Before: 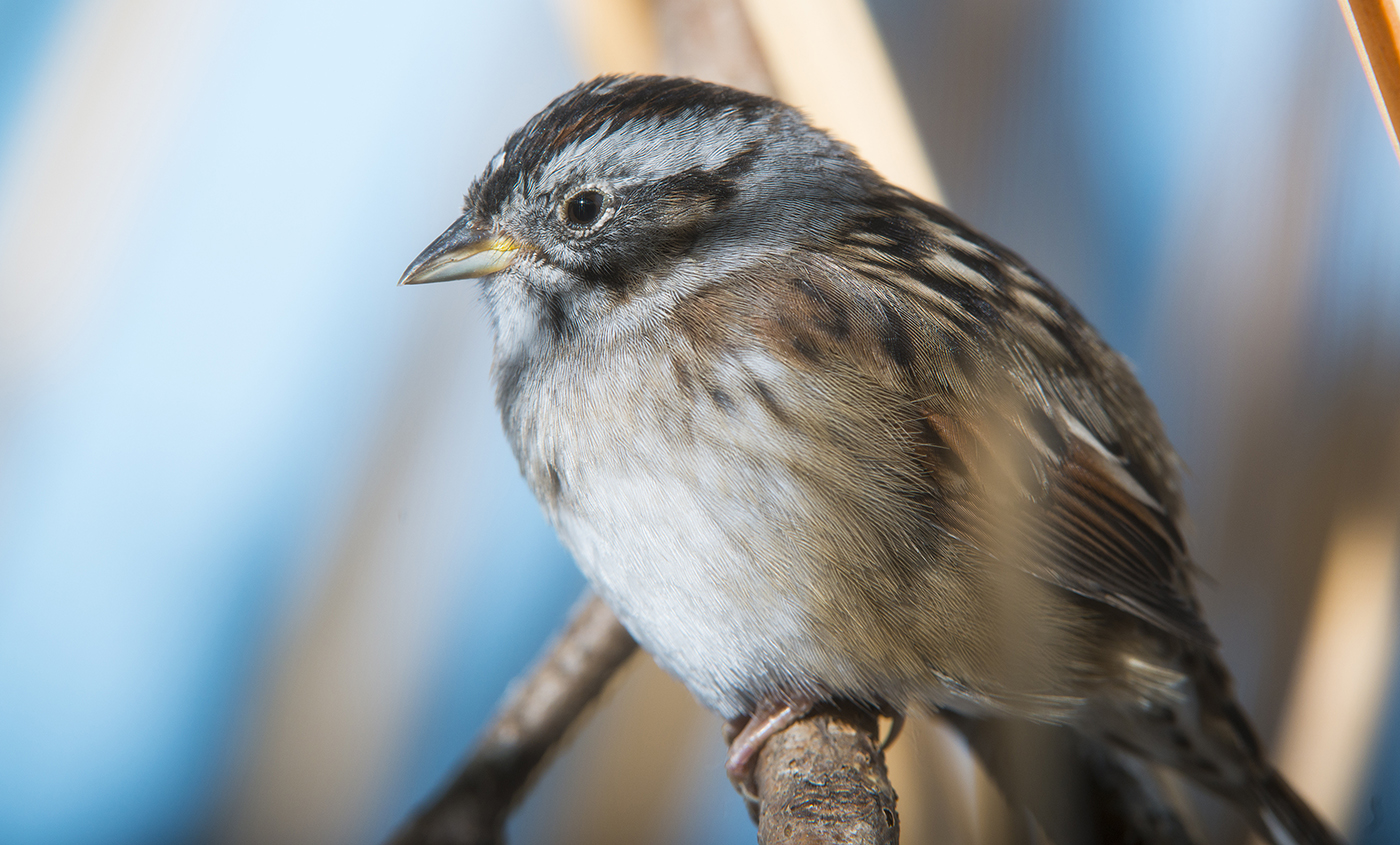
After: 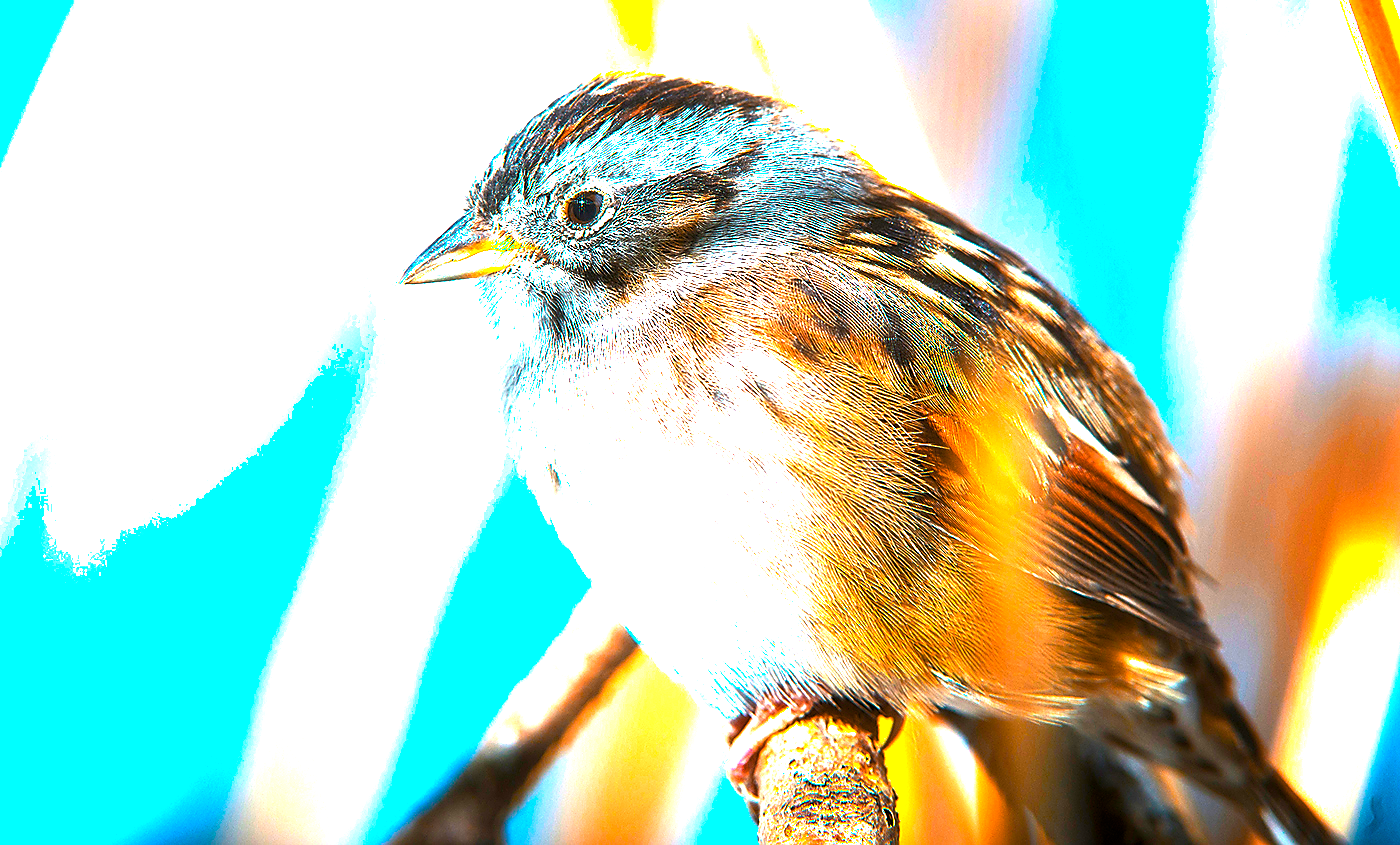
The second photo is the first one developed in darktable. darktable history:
exposure: exposure 0.6 EV, compensate highlight preservation false
sharpen: radius 1.4, amount 1.25, threshold 0.7
color zones: curves: ch1 [(0, 0.469) (0.072, 0.457) (0.243, 0.494) (0.429, 0.5) (0.571, 0.5) (0.714, 0.5) (0.857, 0.5) (1, 0.469)]; ch2 [(0, 0.499) (0.143, 0.467) (0.242, 0.436) (0.429, 0.493) (0.571, 0.5) (0.714, 0.5) (0.857, 0.5) (1, 0.499)]
color balance rgb: linear chroma grading › global chroma 20%, perceptual saturation grading › global saturation 65%, perceptual saturation grading › highlights 60%, perceptual saturation grading › mid-tones 50%, perceptual saturation grading › shadows 50%, perceptual brilliance grading › global brilliance 30%, perceptual brilliance grading › highlights 50%, perceptual brilliance grading › mid-tones 50%, perceptual brilliance grading › shadows -22%, global vibrance 20%
